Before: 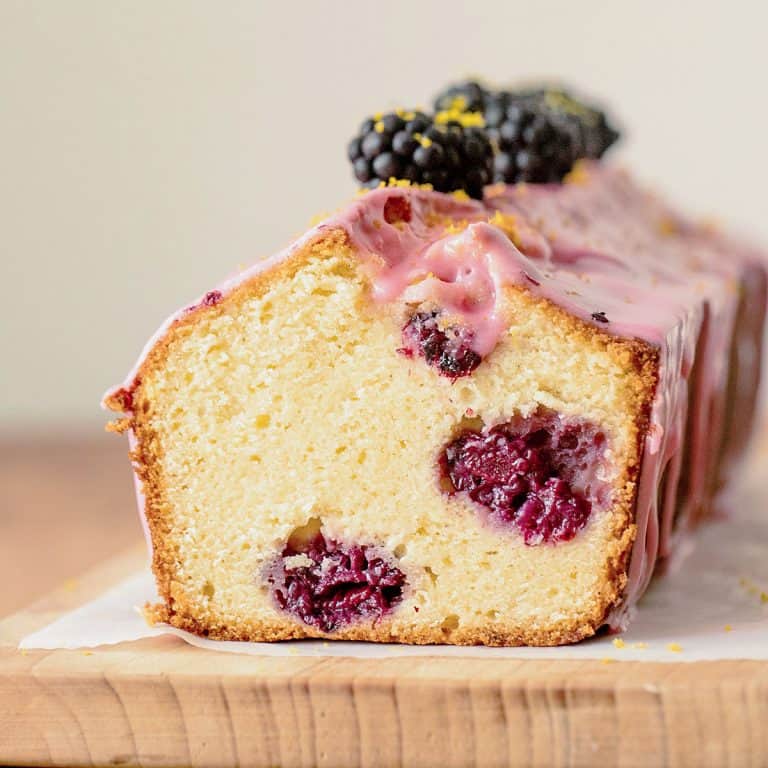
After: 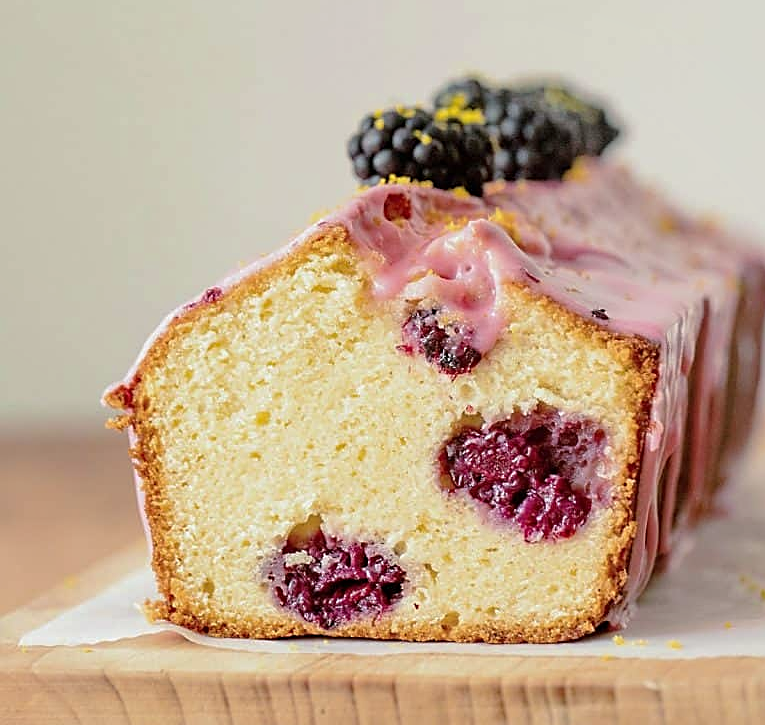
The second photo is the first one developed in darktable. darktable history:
crop: top 0.448%, right 0.264%, bottom 5.045%
shadows and highlights: shadows 10, white point adjustment 1, highlights -40
white balance: red 0.978, blue 0.999
sharpen: on, module defaults
